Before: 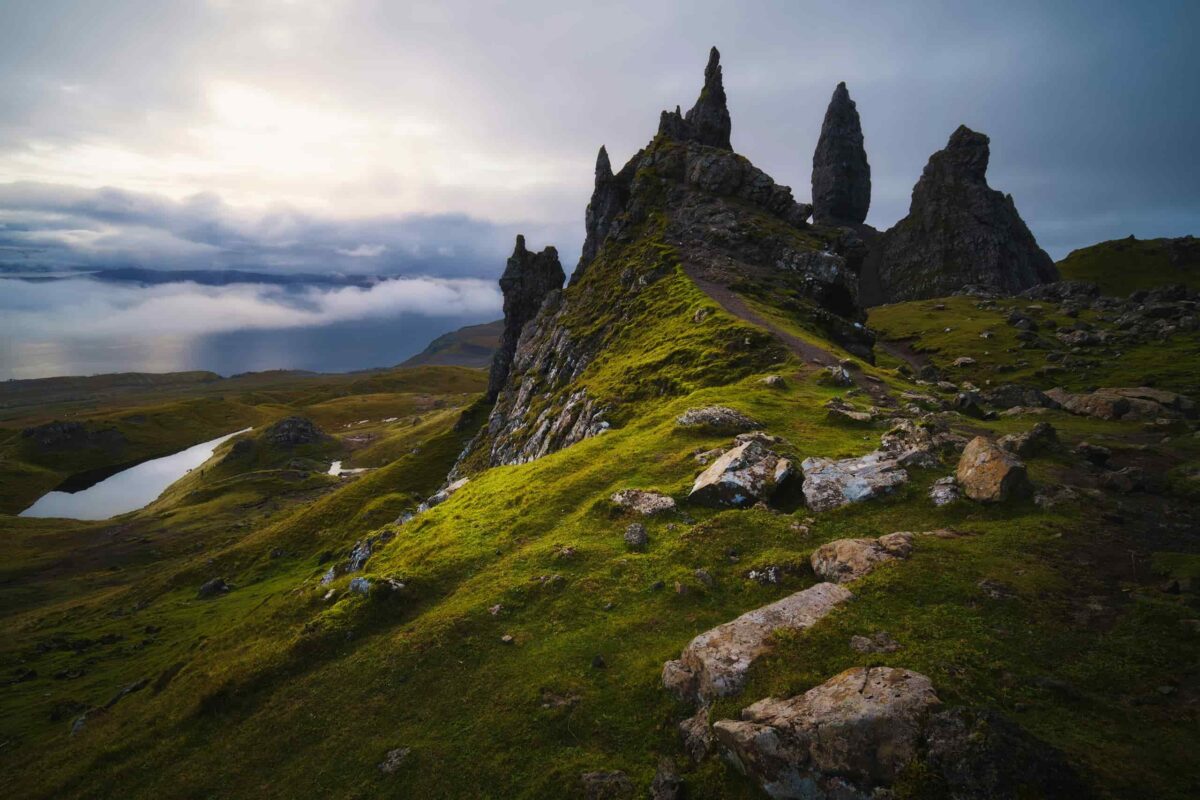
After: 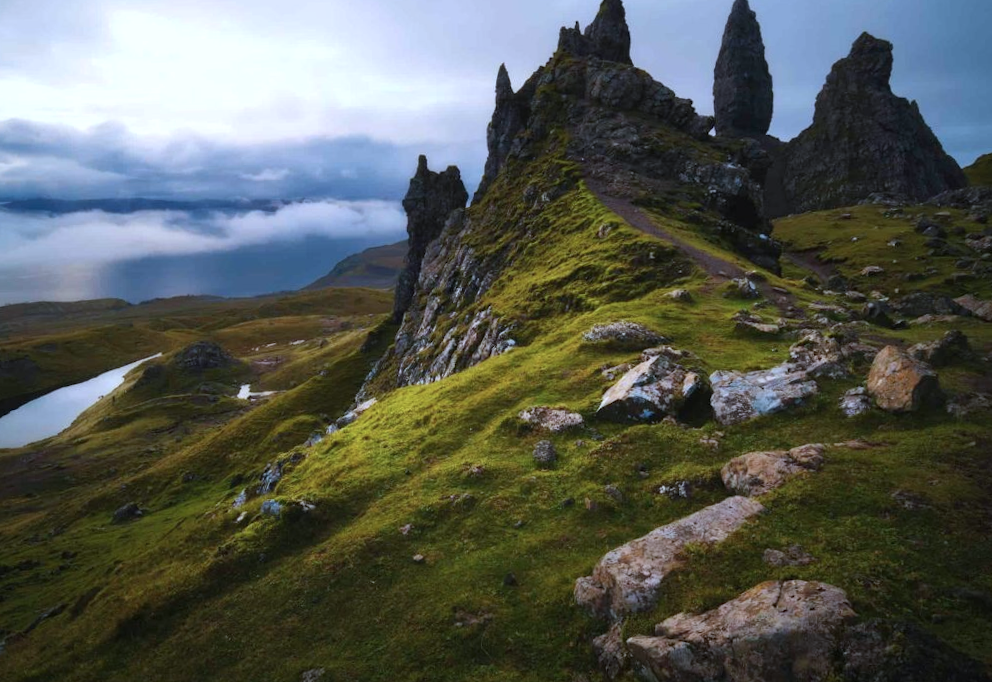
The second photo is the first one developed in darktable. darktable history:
color correction: highlights a* -2.24, highlights b* -18.1
crop: left 6.446%, top 8.188%, right 9.538%, bottom 3.548%
rotate and perspective: rotation -1.32°, lens shift (horizontal) -0.031, crop left 0.015, crop right 0.985, crop top 0.047, crop bottom 0.982
exposure: exposure 0.161 EV, compensate highlight preservation false
